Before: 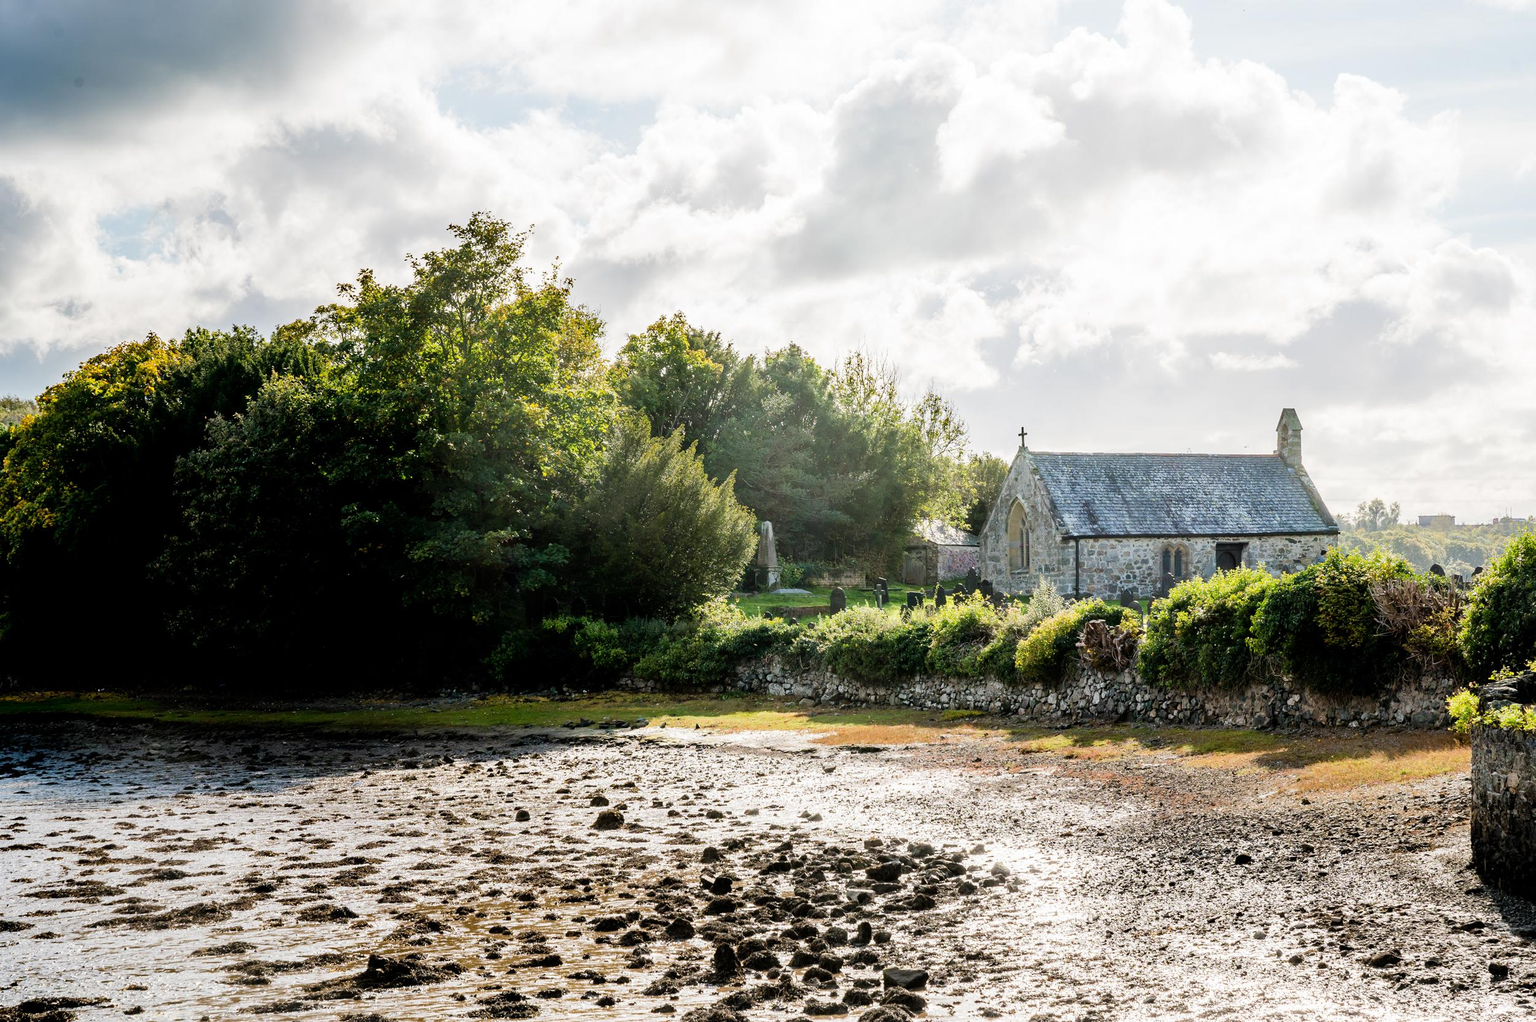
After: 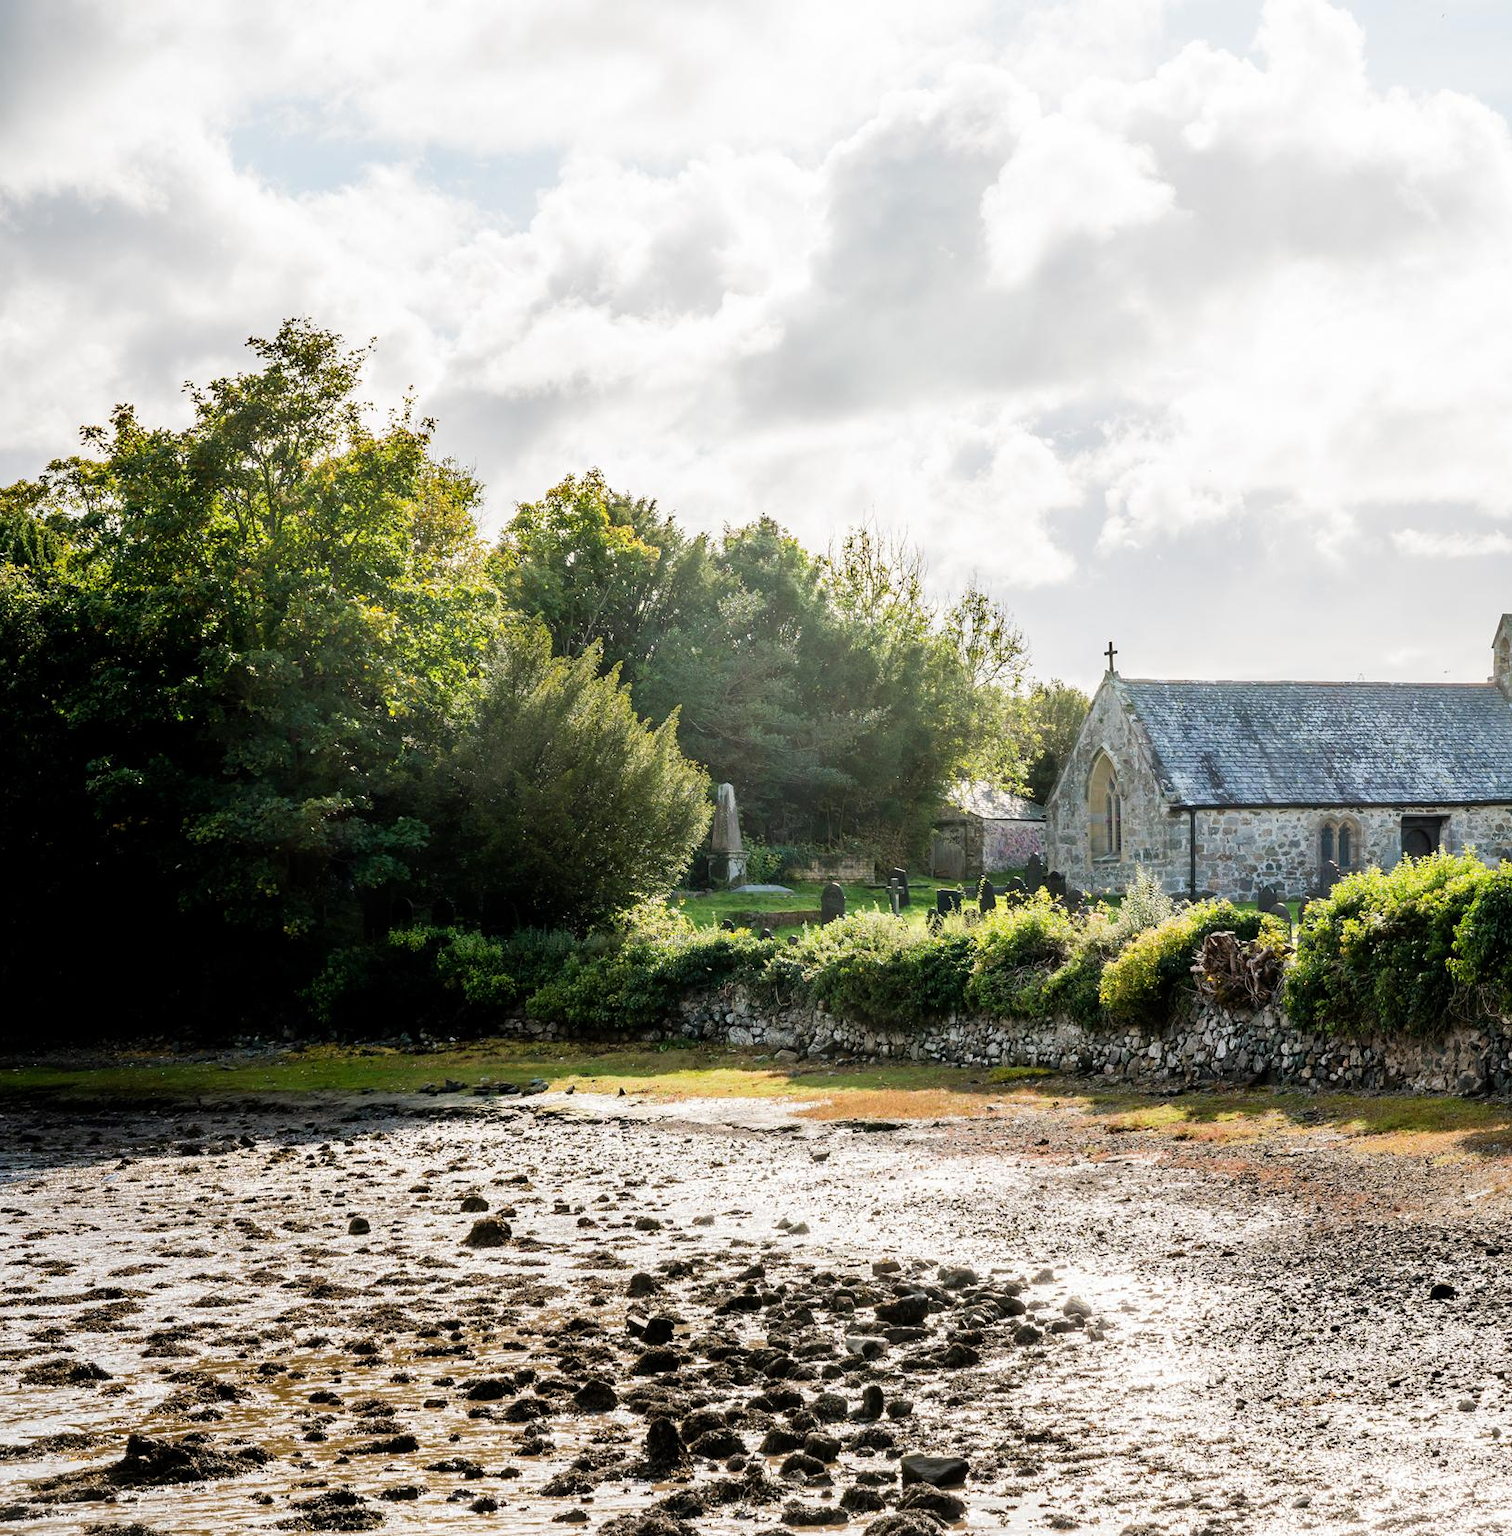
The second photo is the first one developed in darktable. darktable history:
crop and rotate: left 18.525%, right 15.917%
